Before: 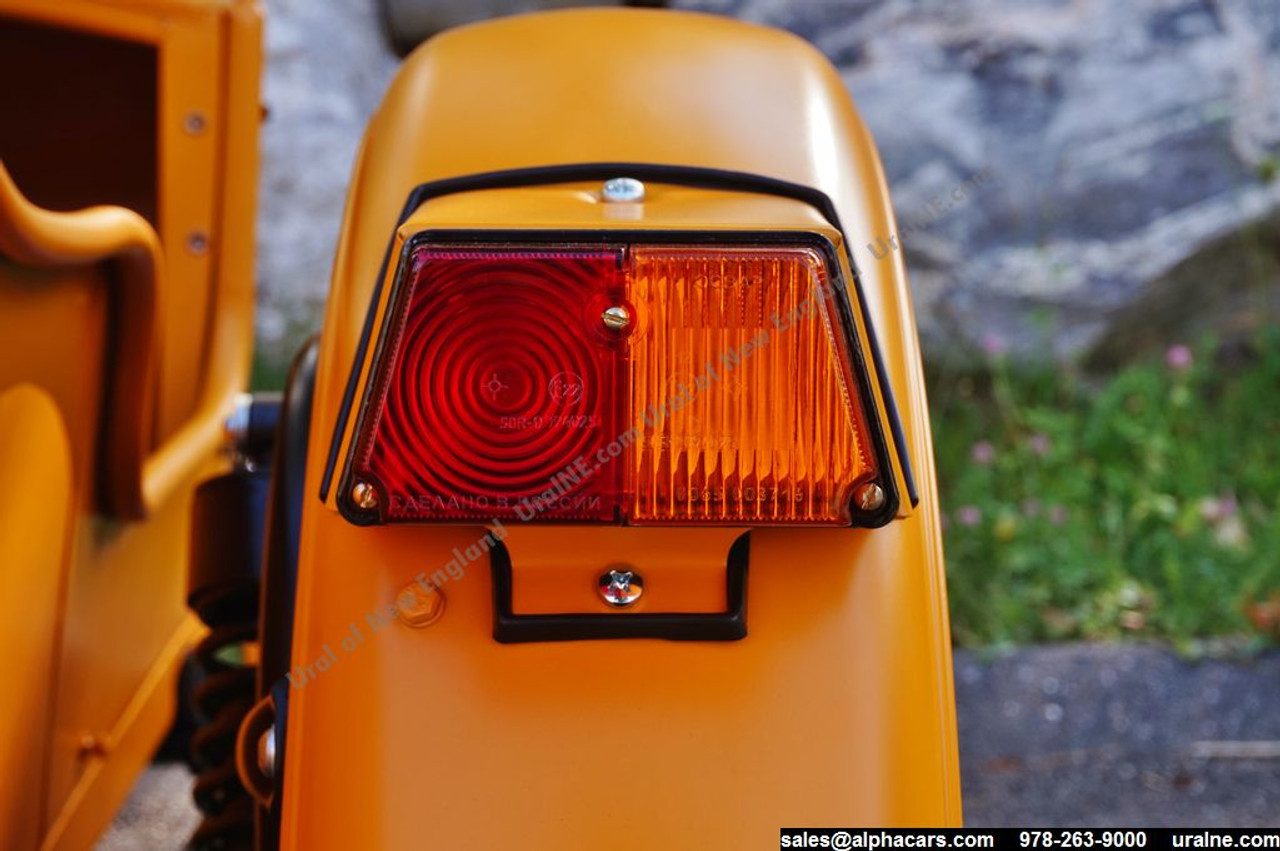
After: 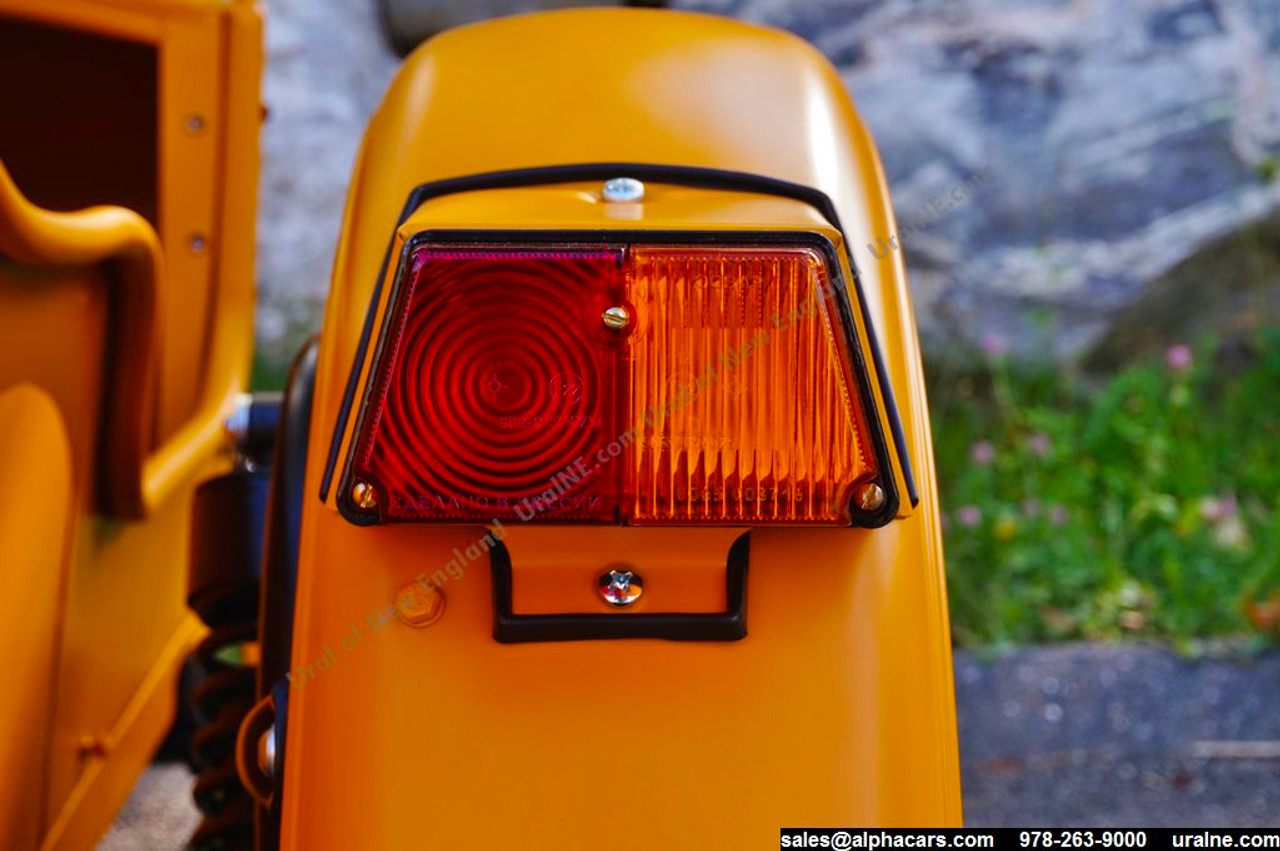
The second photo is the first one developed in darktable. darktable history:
color balance rgb: shadows lift › chroma 2.047%, shadows lift › hue 247.6°, perceptual saturation grading › global saturation 30.79%
